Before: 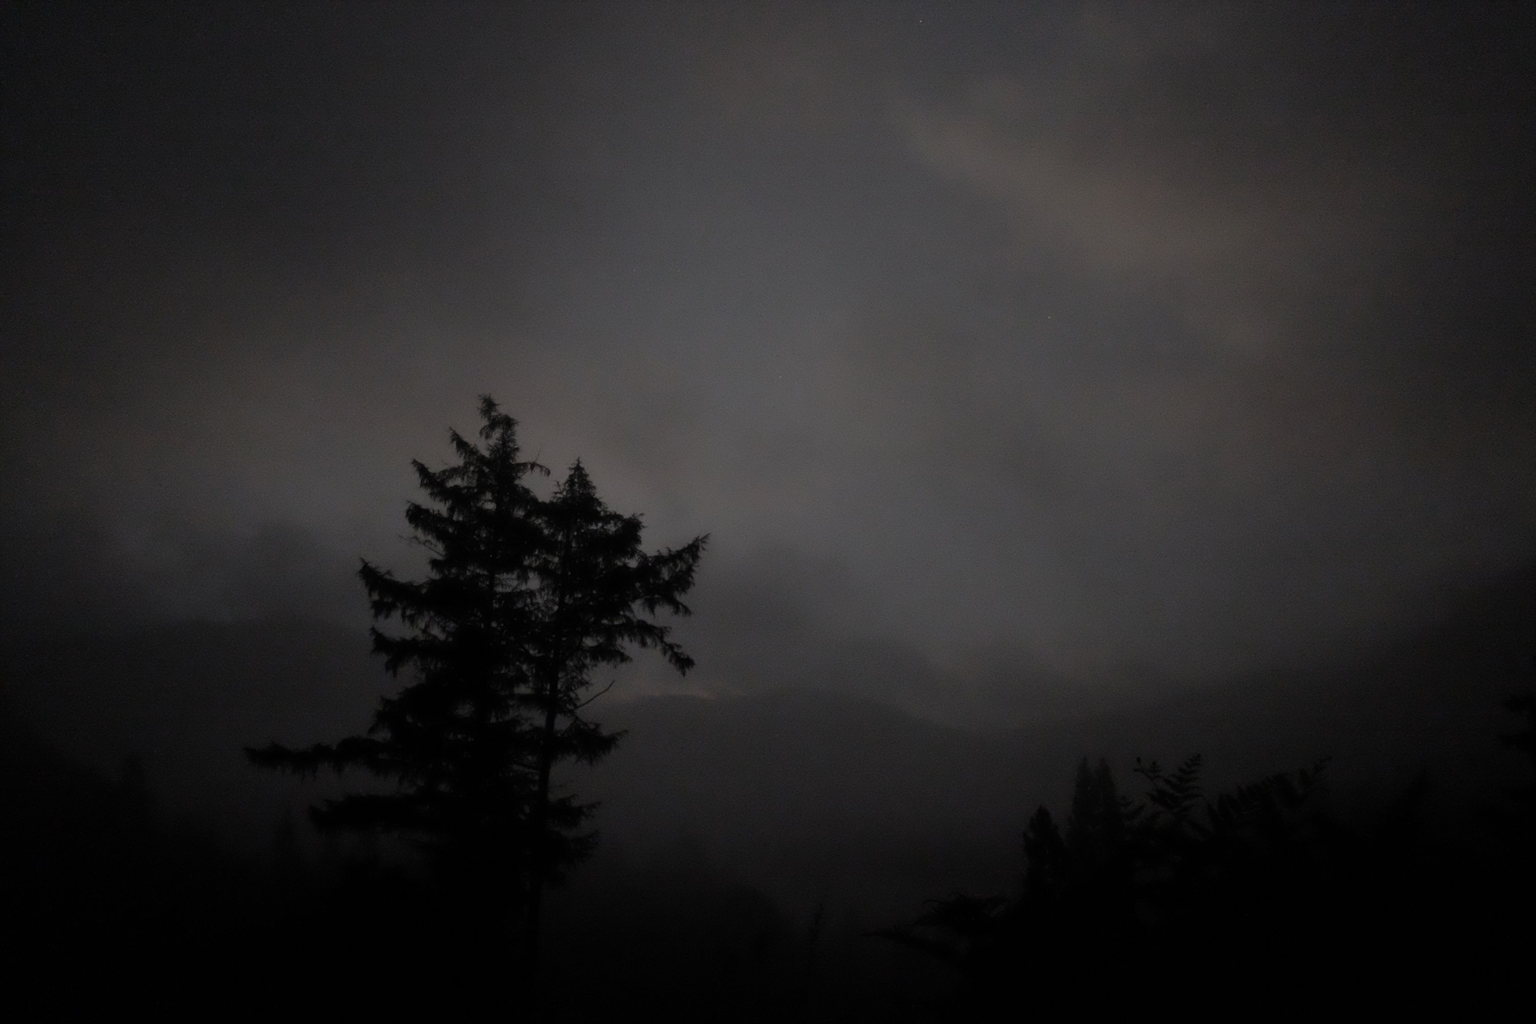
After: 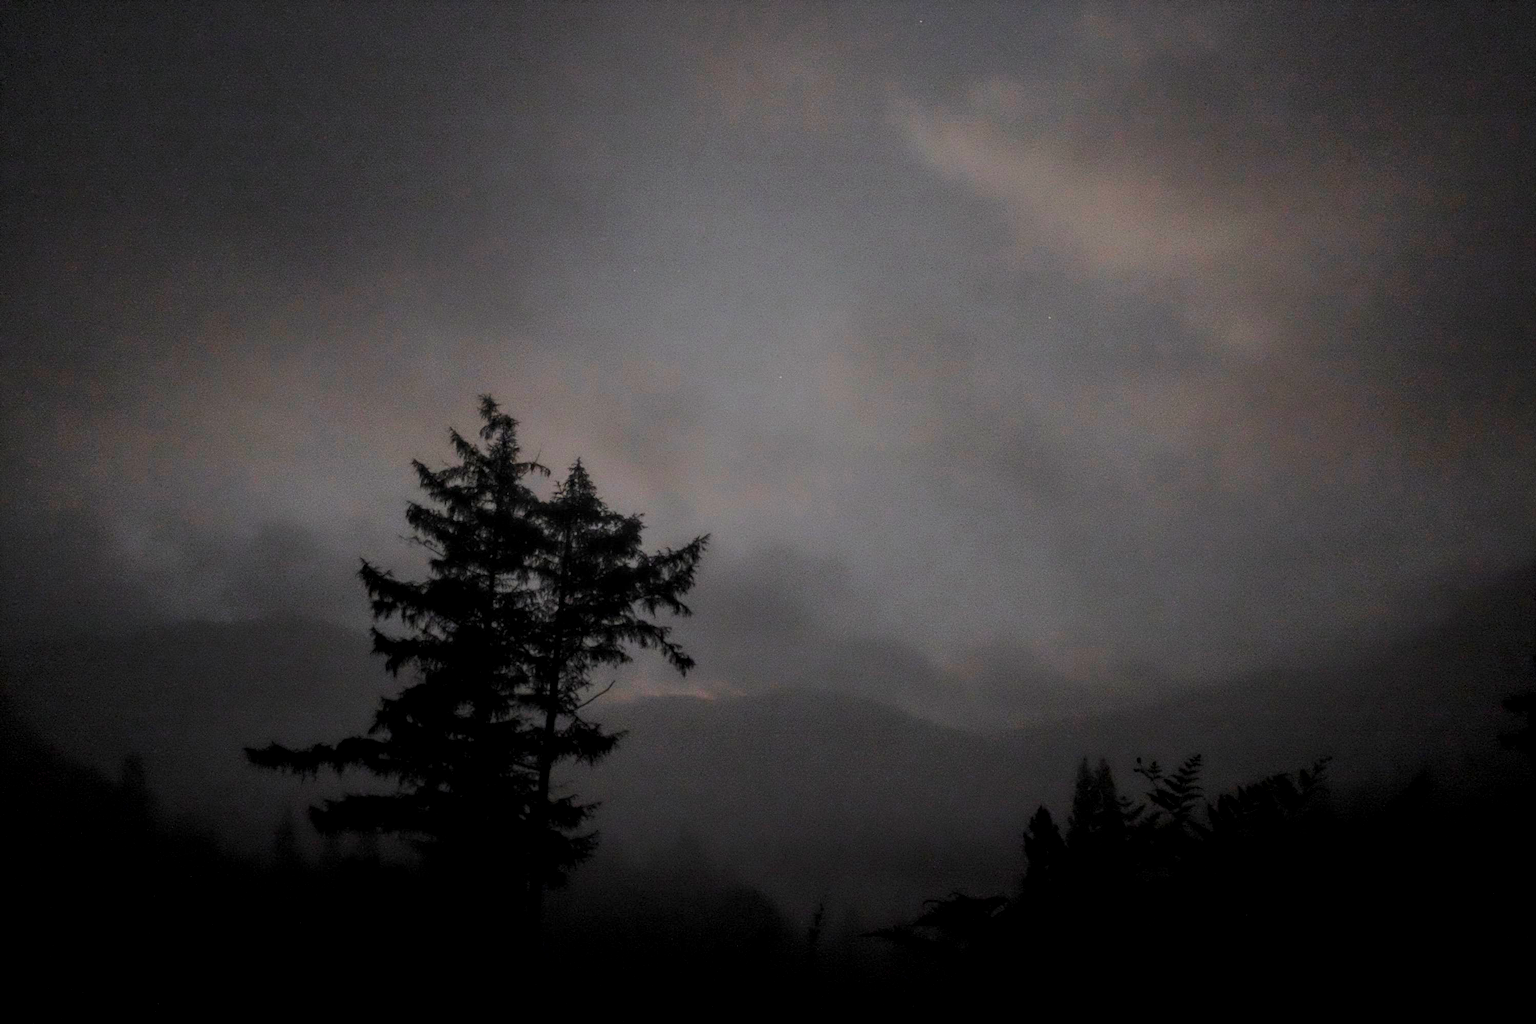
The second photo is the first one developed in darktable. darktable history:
color zones: curves: ch0 [(0, 0.533) (0.126, 0.533) (0.234, 0.533) (0.368, 0.357) (0.5, 0.5) (0.625, 0.5) (0.74, 0.637) (0.875, 0.5)]; ch1 [(0.004, 0.708) (0.129, 0.662) (0.25, 0.5) (0.375, 0.331) (0.496, 0.396) (0.625, 0.649) (0.739, 0.26) (0.875, 0.5) (1, 0.478)]; ch2 [(0, 0.409) (0.132, 0.403) (0.236, 0.558) (0.379, 0.448) (0.5, 0.5) (0.625, 0.5) (0.691, 0.39) (0.875, 0.5)]
color correction: highlights b* -0.05, saturation 1.27
local contrast: highlights 74%, shadows 55%, detail 176%, midtone range 0.213
exposure: exposure 1 EV, compensate highlight preservation false
